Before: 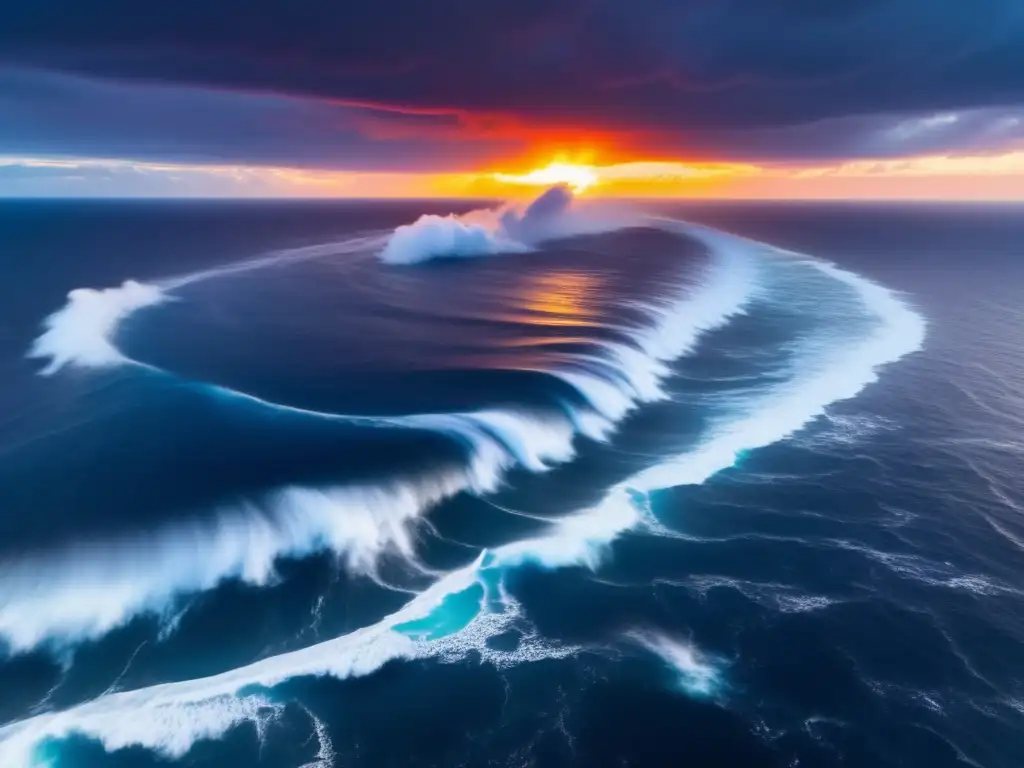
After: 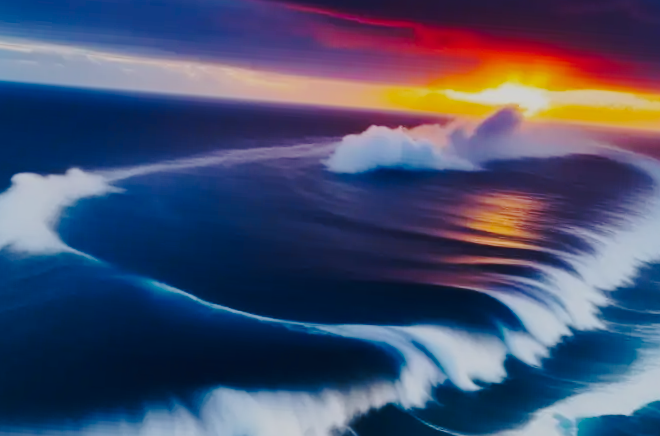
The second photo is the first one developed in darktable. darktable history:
exposure: exposure -0.932 EV, compensate exposure bias true, compensate highlight preservation false
crop and rotate: angle -4.38°, left 1.969%, top 7.076%, right 27.145%, bottom 30.41%
tone curve: curves: ch0 [(0, 0.011) (0.104, 0.085) (0.236, 0.234) (0.398, 0.507) (0.498, 0.621) (0.65, 0.757) (0.835, 0.883) (1, 0.961)]; ch1 [(0, 0) (0.353, 0.344) (0.43, 0.401) (0.479, 0.476) (0.502, 0.502) (0.54, 0.542) (0.602, 0.613) (0.638, 0.668) (0.693, 0.727) (1, 1)]; ch2 [(0, 0) (0.34, 0.314) (0.434, 0.43) (0.5, 0.506) (0.521, 0.54) (0.54, 0.56) (0.595, 0.613) (0.644, 0.729) (1, 1)], preserve colors none
